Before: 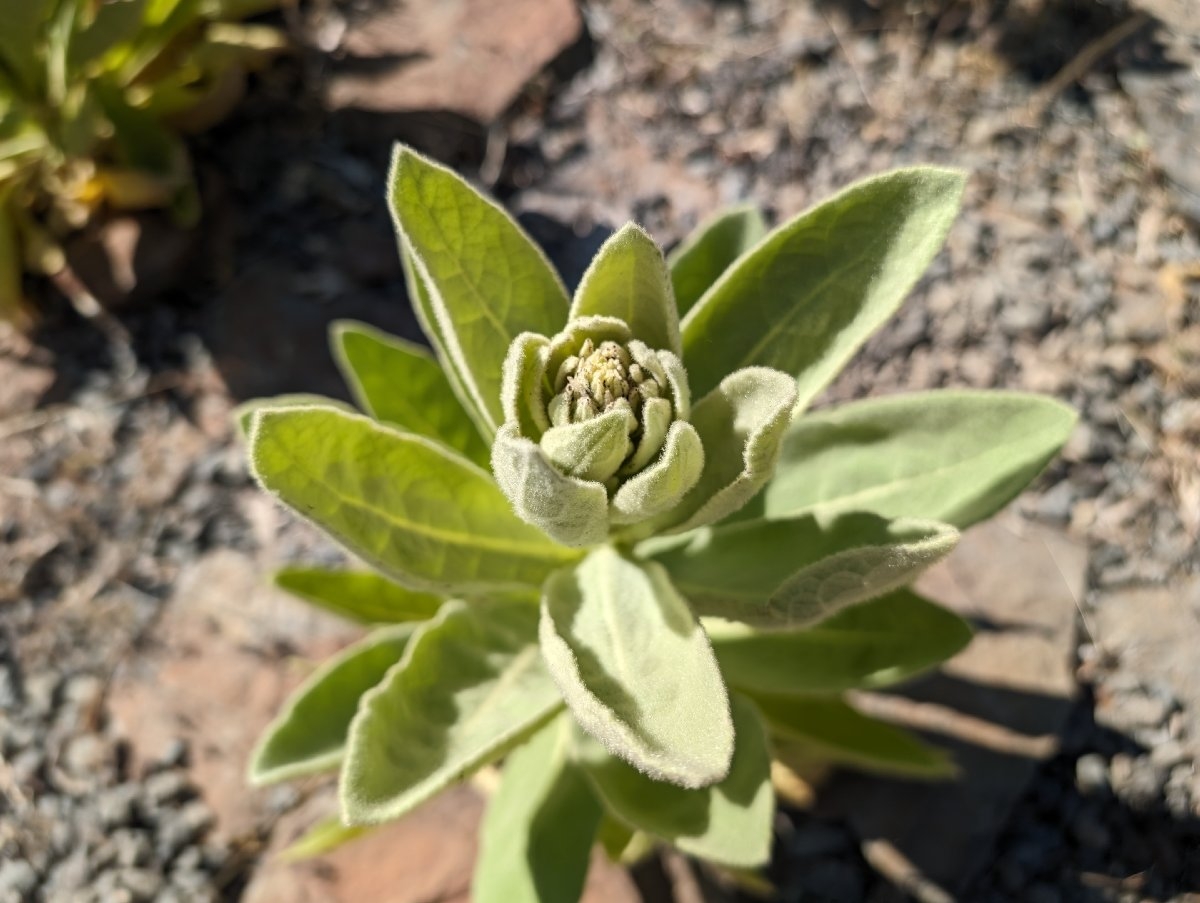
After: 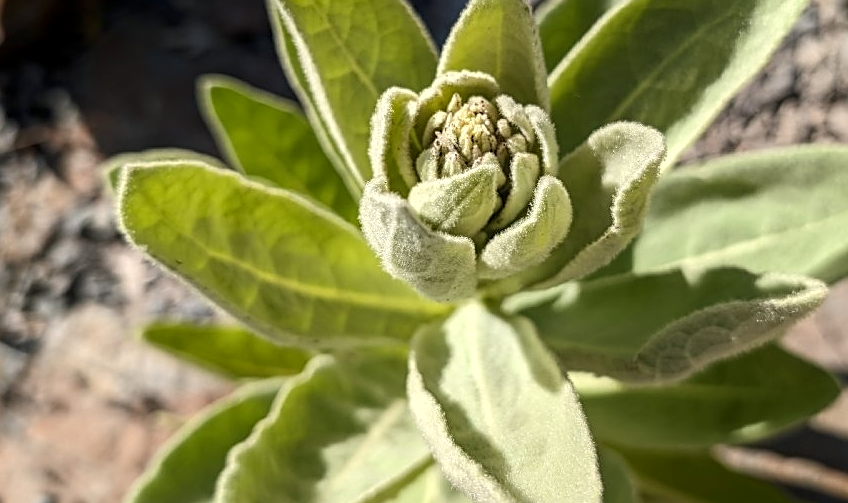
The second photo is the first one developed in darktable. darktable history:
local contrast: on, module defaults
sharpen: on, module defaults
crop: left 11.038%, top 27.159%, right 18.261%, bottom 17.053%
shadows and highlights: shadows -68.96, highlights 34.43, soften with gaussian
